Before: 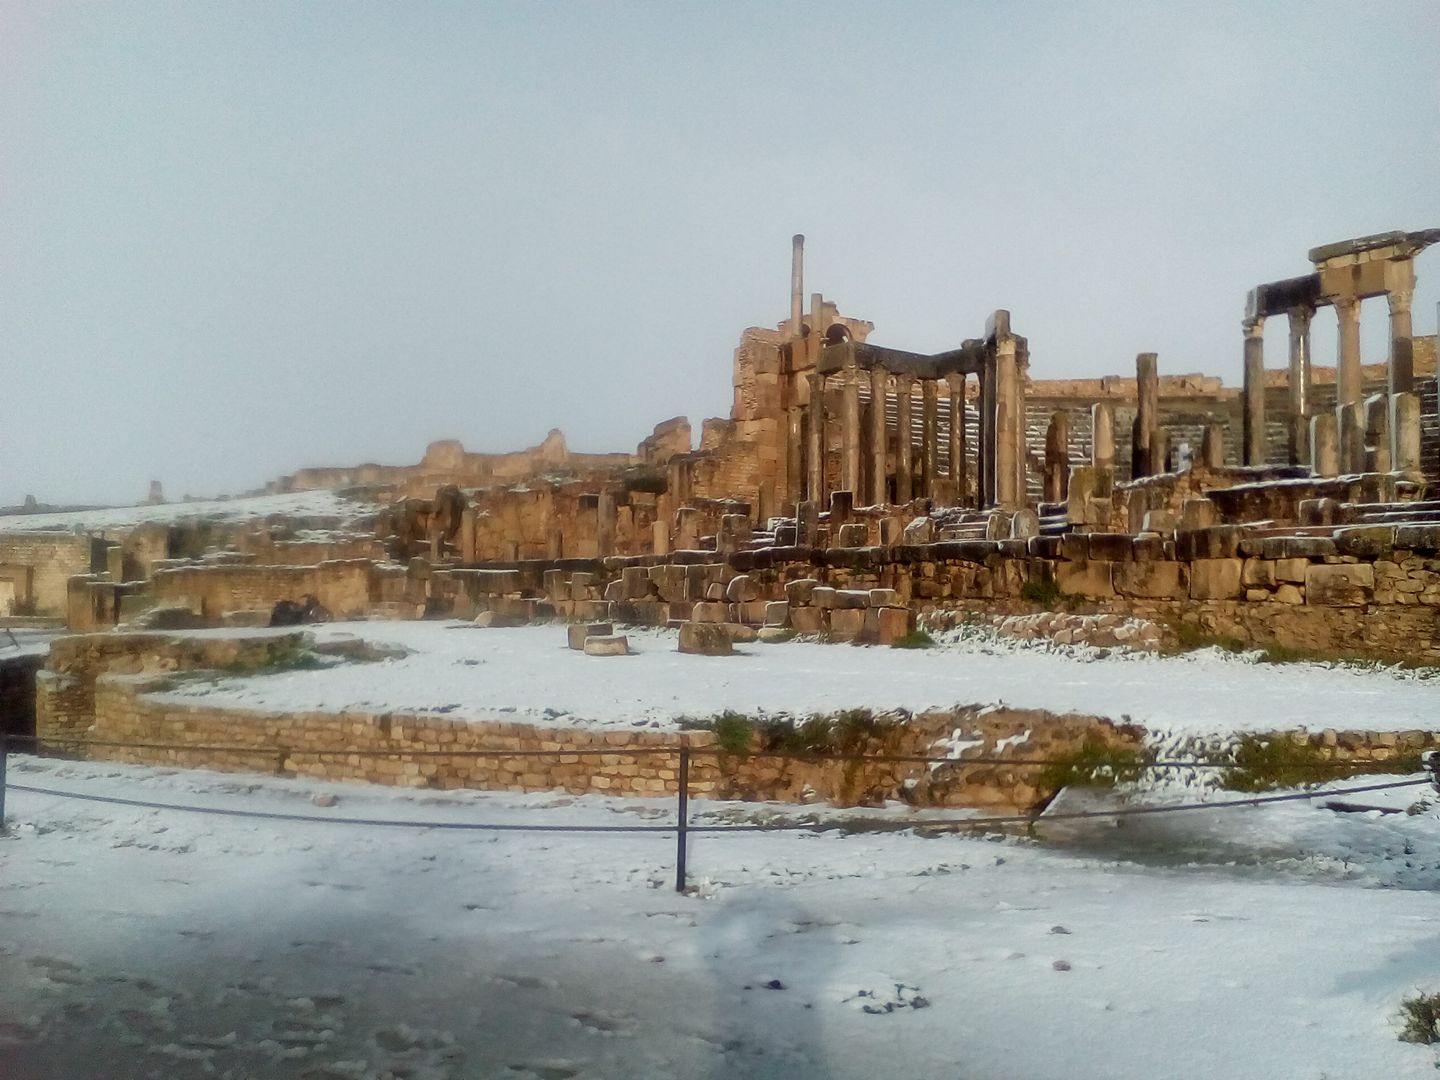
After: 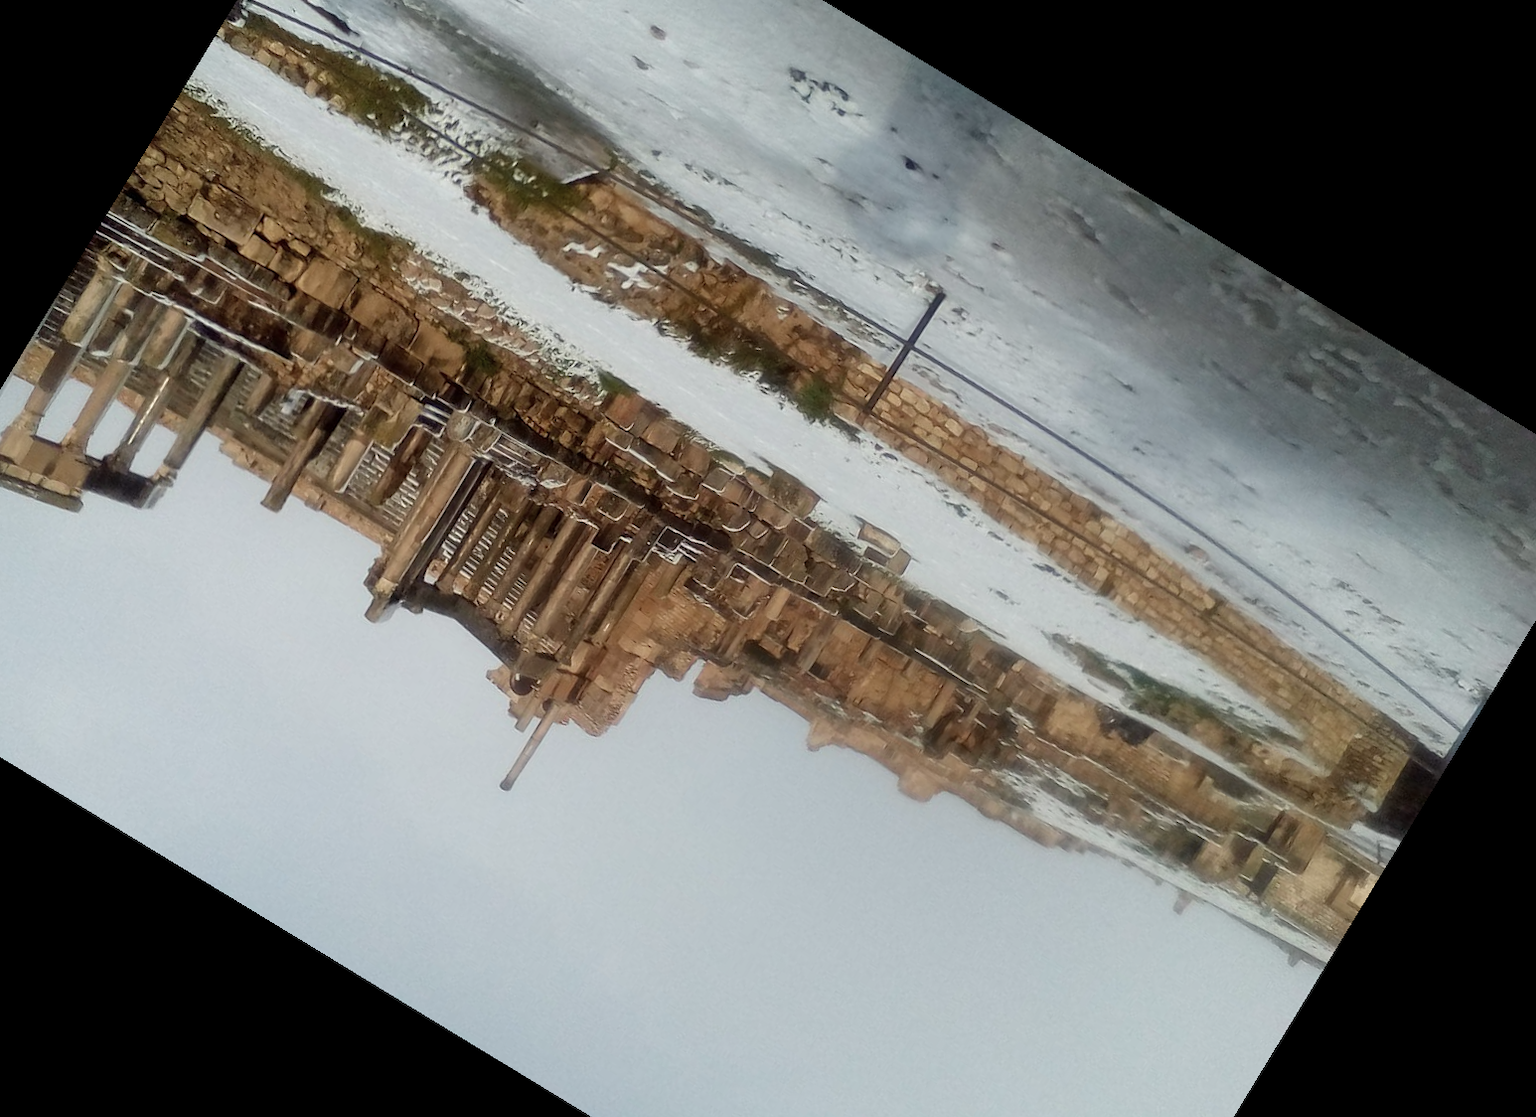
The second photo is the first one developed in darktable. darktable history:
crop and rotate: angle 148.68°, left 9.111%, top 15.603%, right 4.588%, bottom 17.041%
color correction: saturation 0.8
